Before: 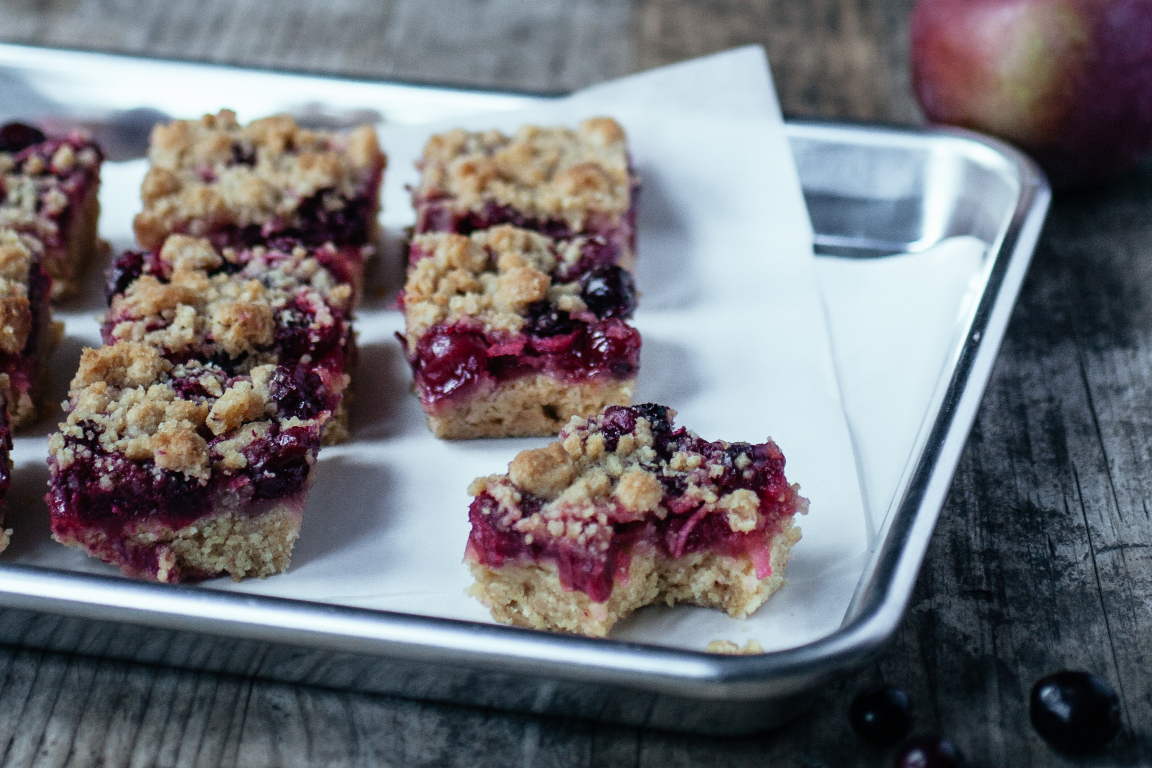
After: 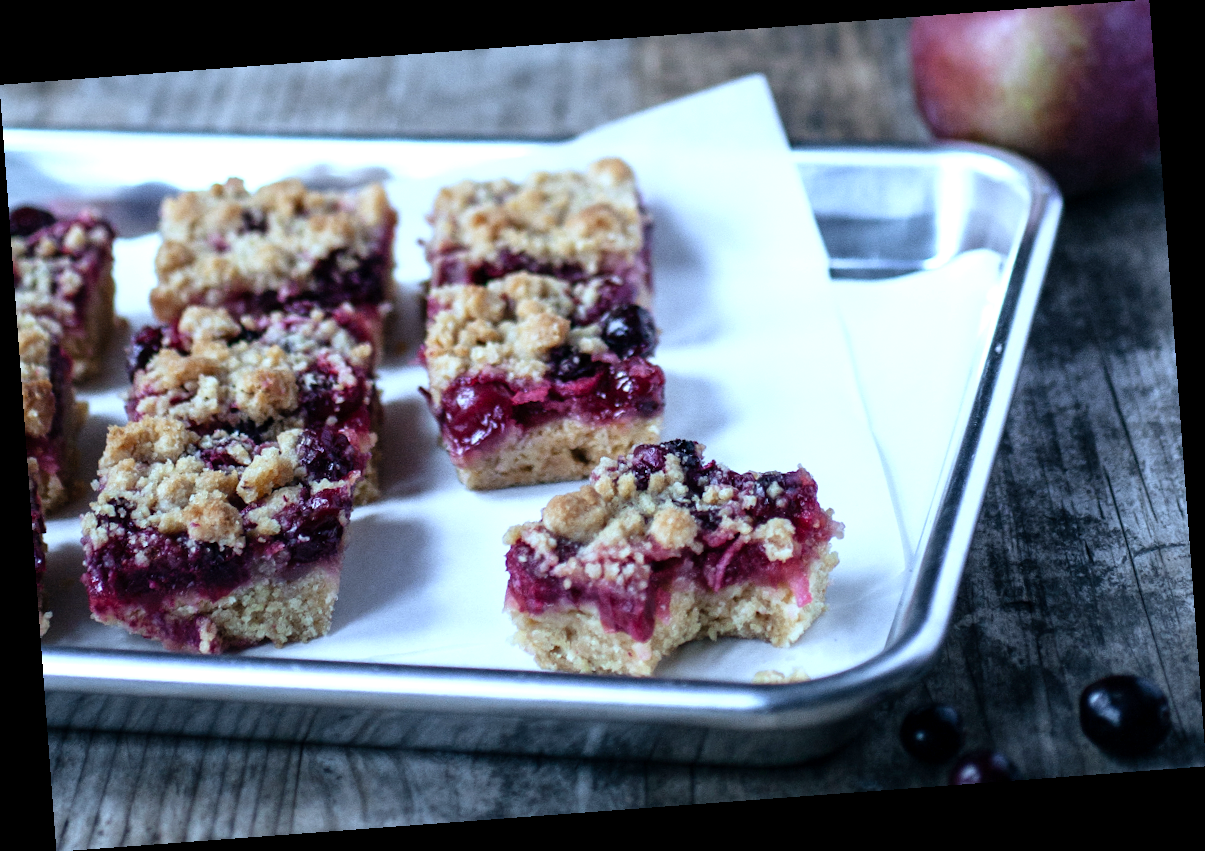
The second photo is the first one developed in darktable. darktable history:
exposure: black level correction 0.001, exposure 0.5 EV, compensate exposure bias true, compensate highlight preservation false
tone equalizer: on, module defaults
contrast equalizer: y [[0.5 ×6], [0.5 ×6], [0.5, 0.5, 0.501, 0.545, 0.707, 0.863], [0 ×6], [0 ×6]]
white balance: red 0.931, blue 1.11
rotate and perspective: rotation -4.25°, automatic cropping off
